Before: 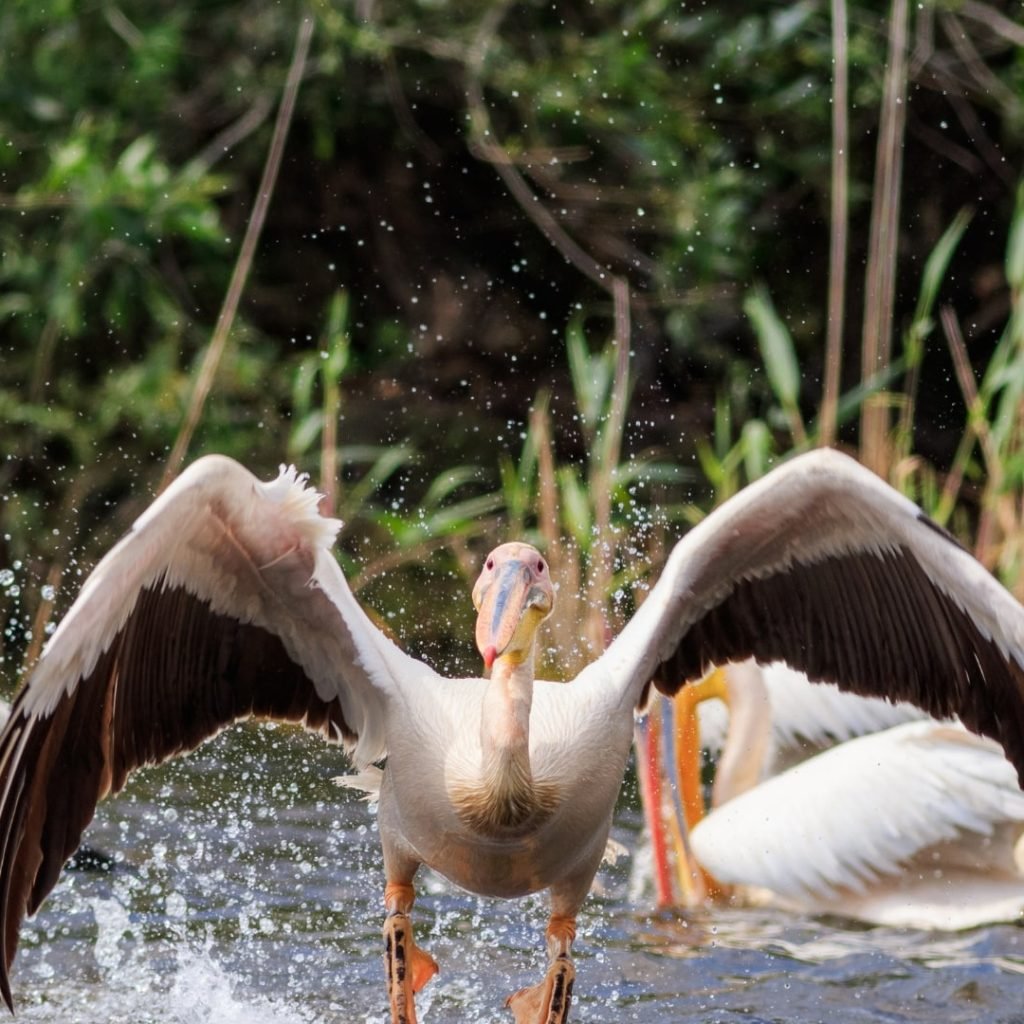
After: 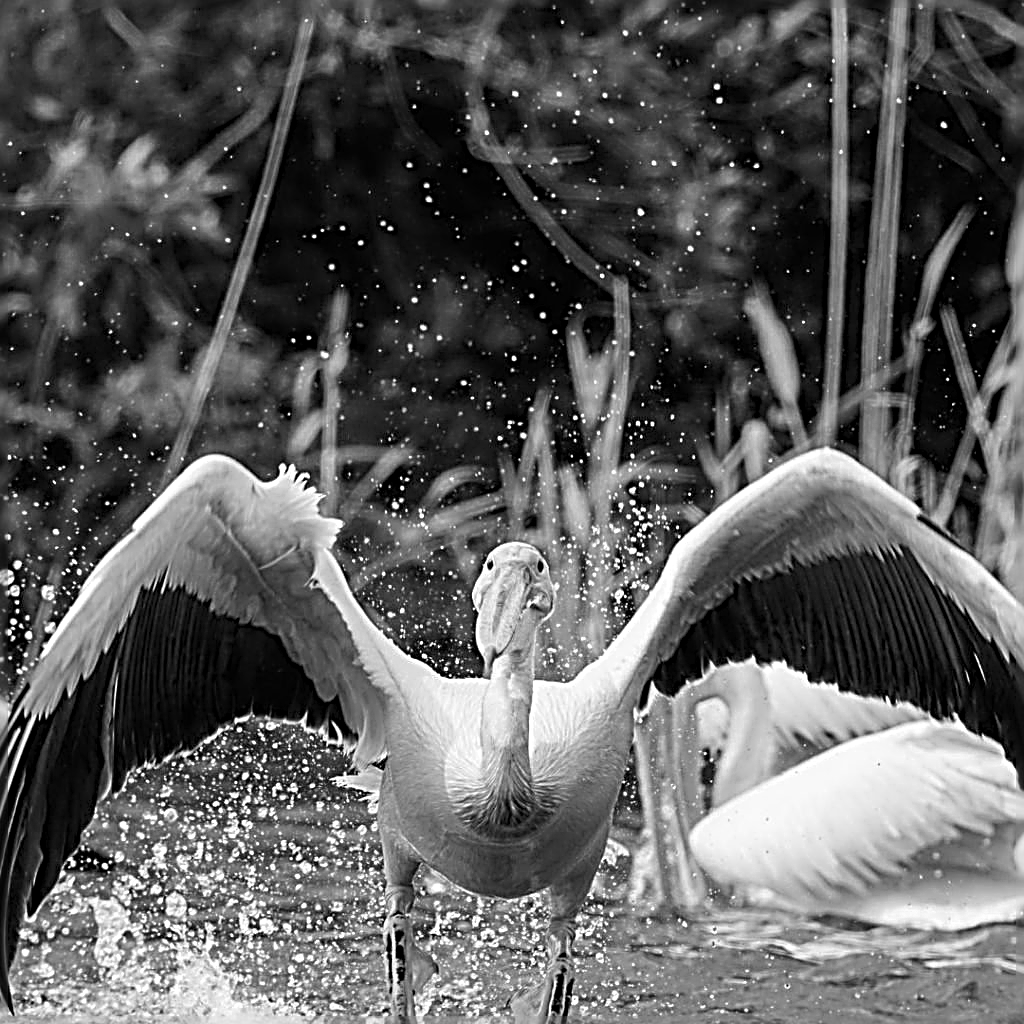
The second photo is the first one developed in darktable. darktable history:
monochrome: on, module defaults
sharpen: radius 3.158, amount 1.731
